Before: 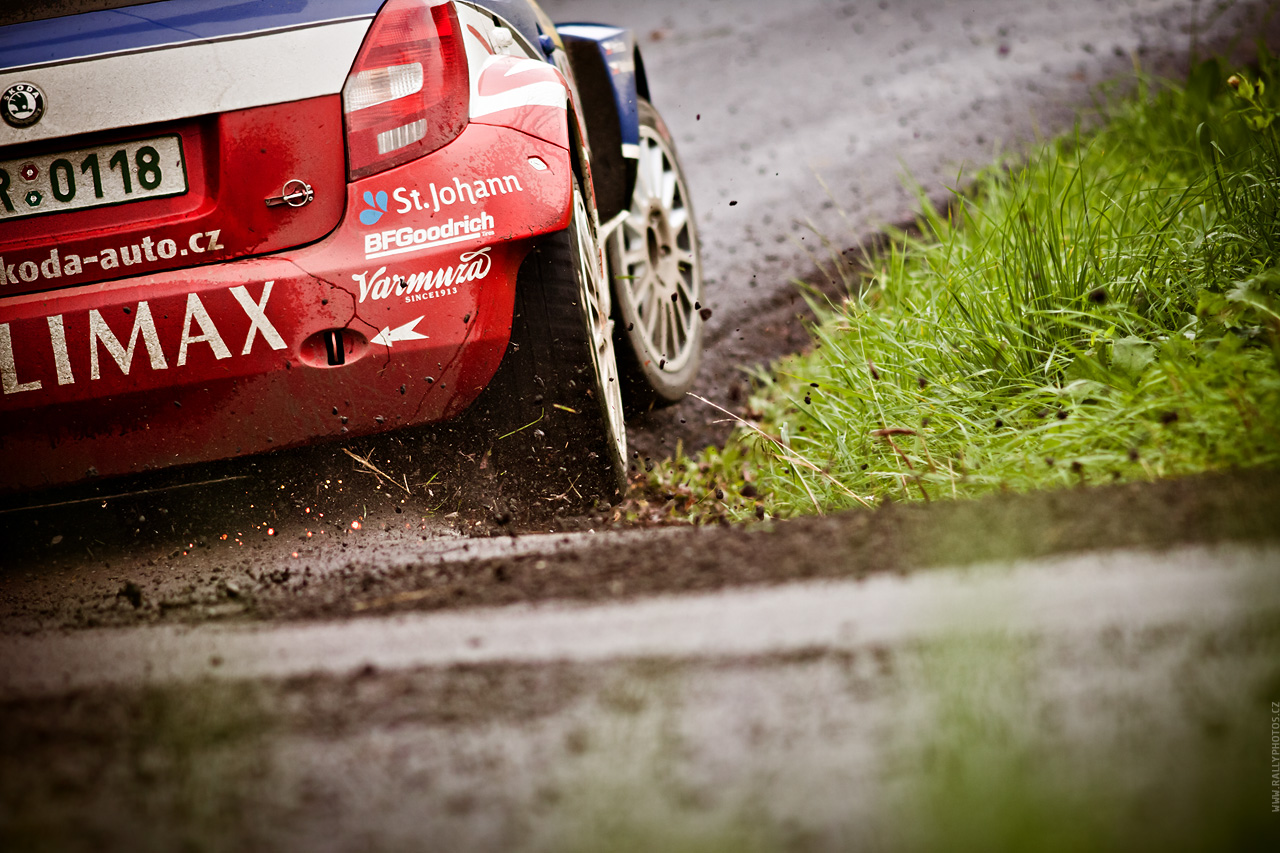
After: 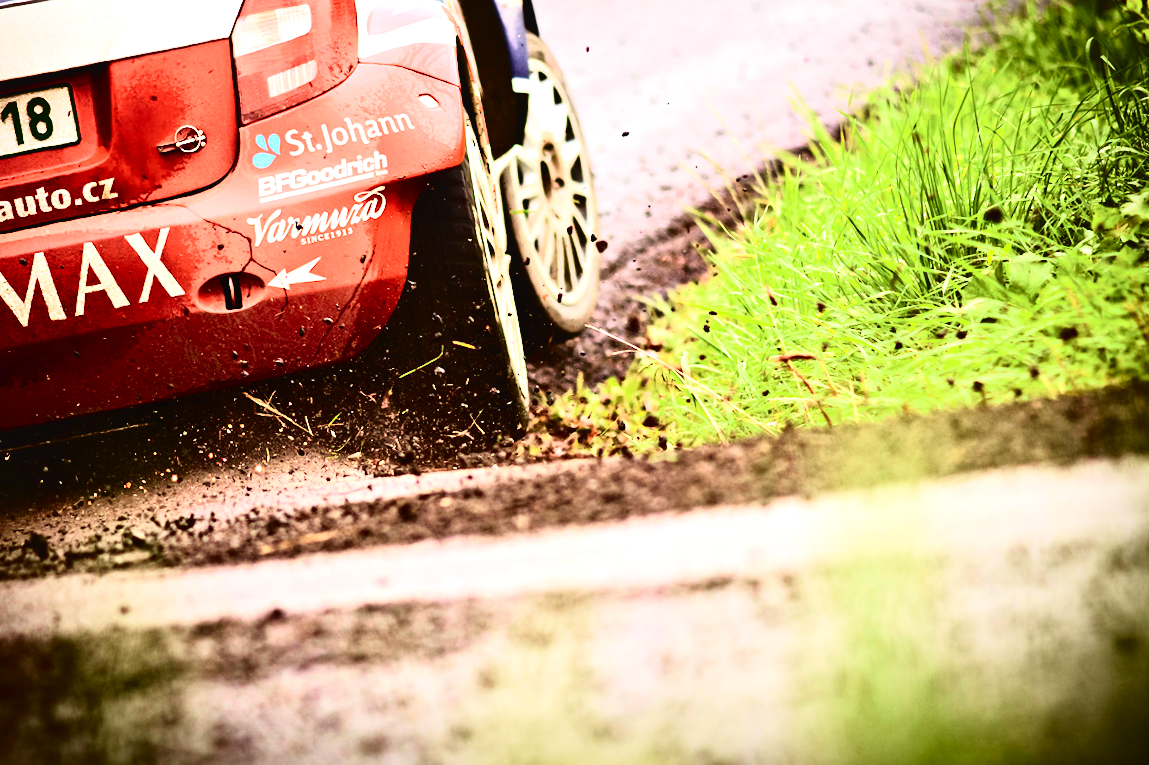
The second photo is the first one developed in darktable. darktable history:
tone curve: curves: ch0 [(0, 0.014) (0.17, 0.099) (0.392, 0.438) (0.725, 0.828) (0.872, 0.918) (1, 0.981)]; ch1 [(0, 0) (0.402, 0.36) (0.489, 0.491) (0.5, 0.503) (0.515, 0.52) (0.545, 0.572) (0.615, 0.662) (0.701, 0.725) (1, 1)]; ch2 [(0, 0) (0.42, 0.458) (0.485, 0.499) (0.503, 0.503) (0.531, 0.542) (0.561, 0.594) (0.644, 0.694) (0.717, 0.753) (1, 0.991)], color space Lab, independent channels
local contrast: mode bilateral grid, contrast 20, coarseness 50, detail 120%, midtone range 0.2
exposure: black level correction -0.005, exposure 1.002 EV, compensate highlight preservation false
crop and rotate: angle 1.96°, left 5.673%, top 5.673%
contrast brightness saturation: contrast 0.28
